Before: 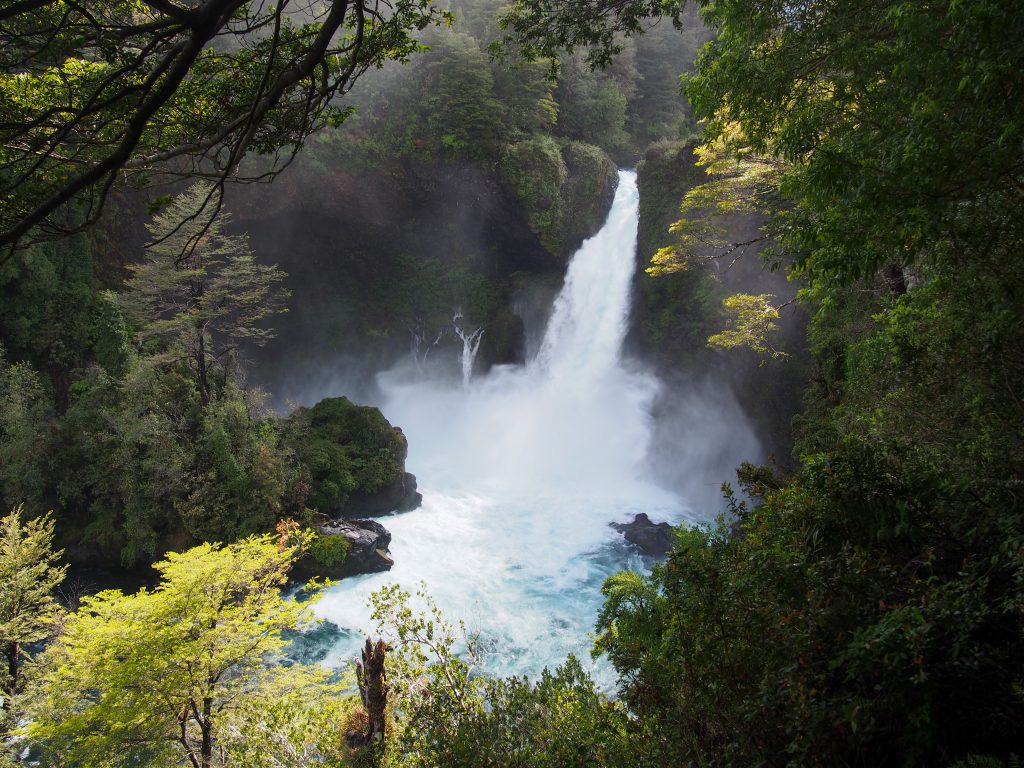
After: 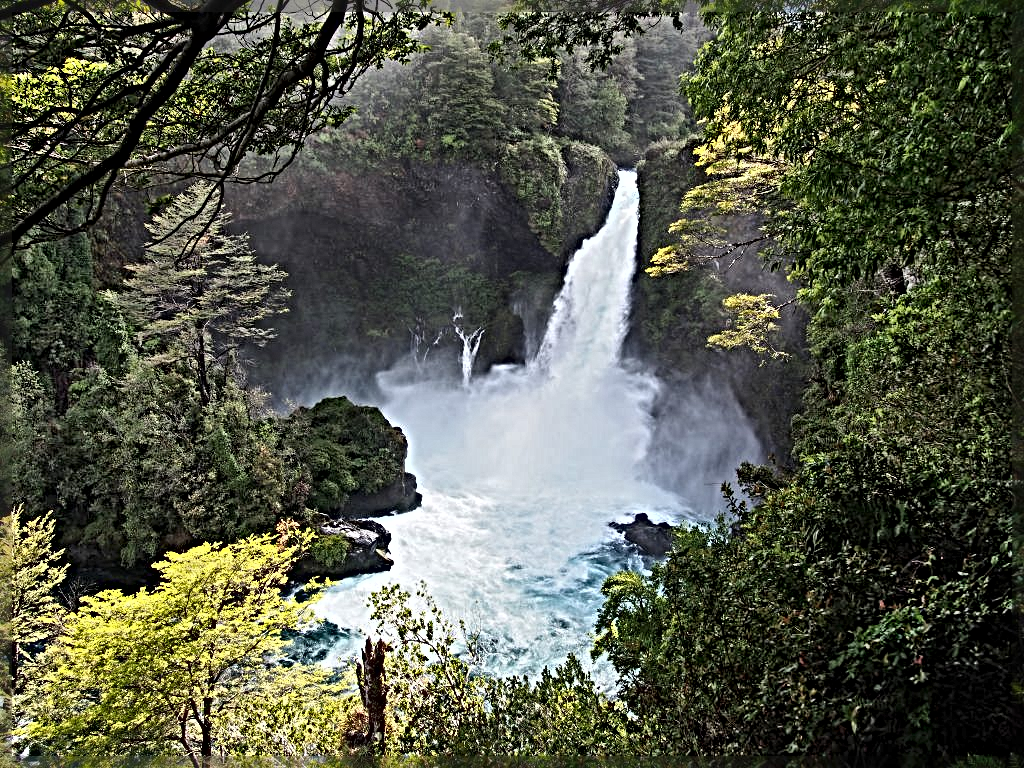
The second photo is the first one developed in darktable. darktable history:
shadows and highlights: low approximation 0.01, soften with gaussian
sharpen: radius 6.3, amount 1.8, threshold 0
